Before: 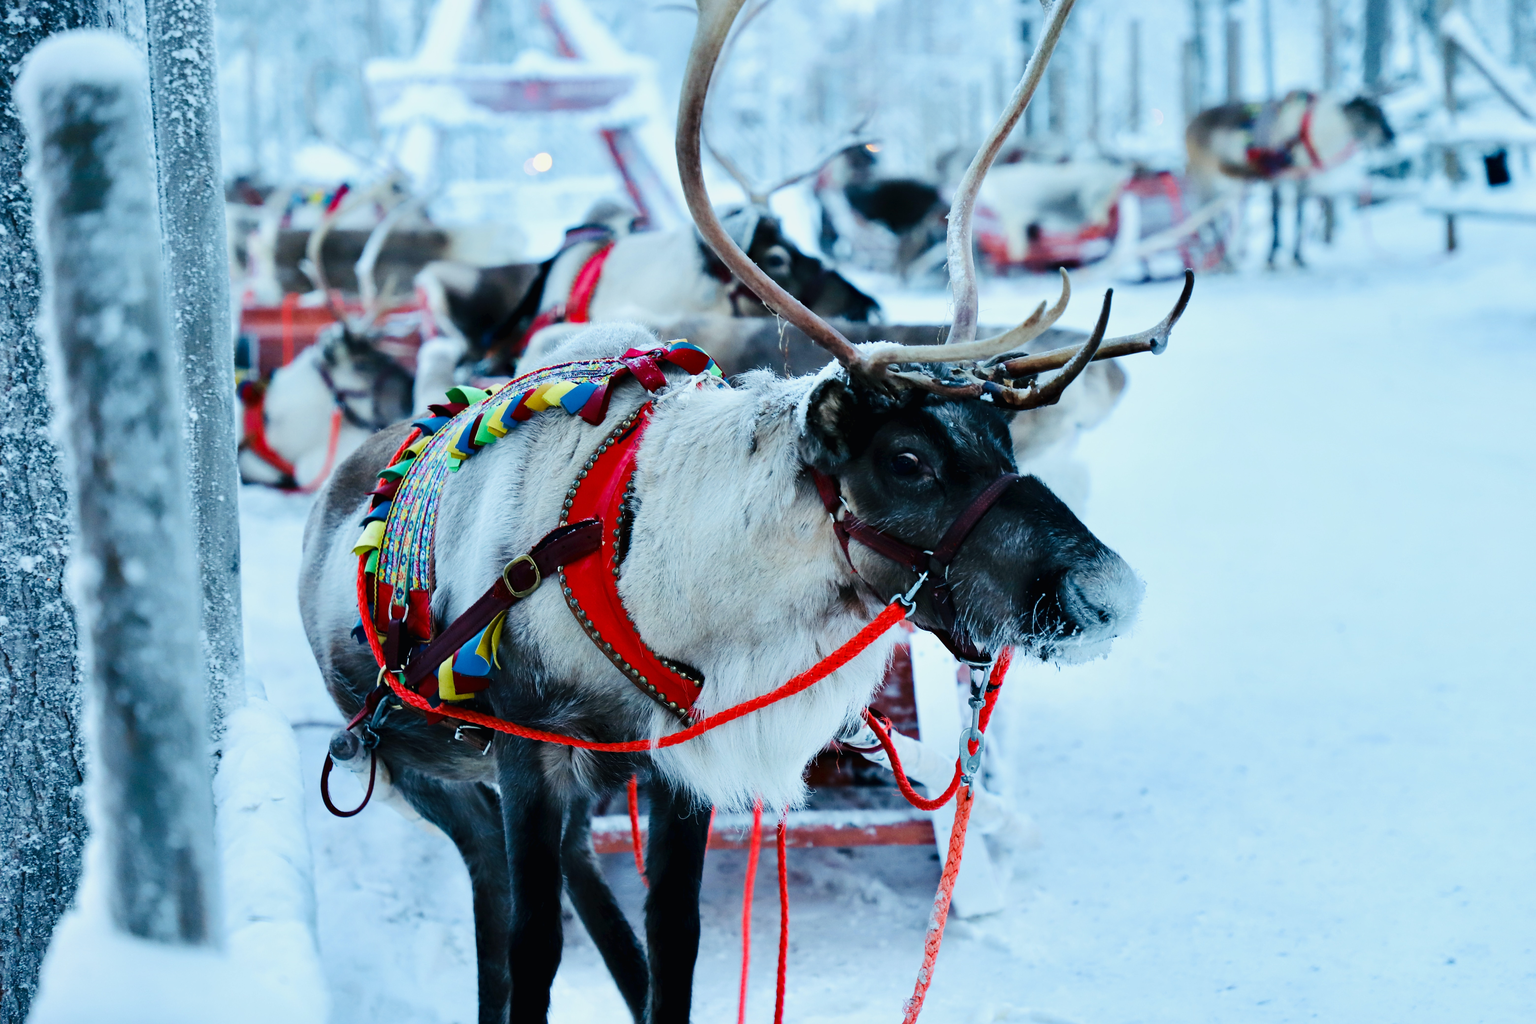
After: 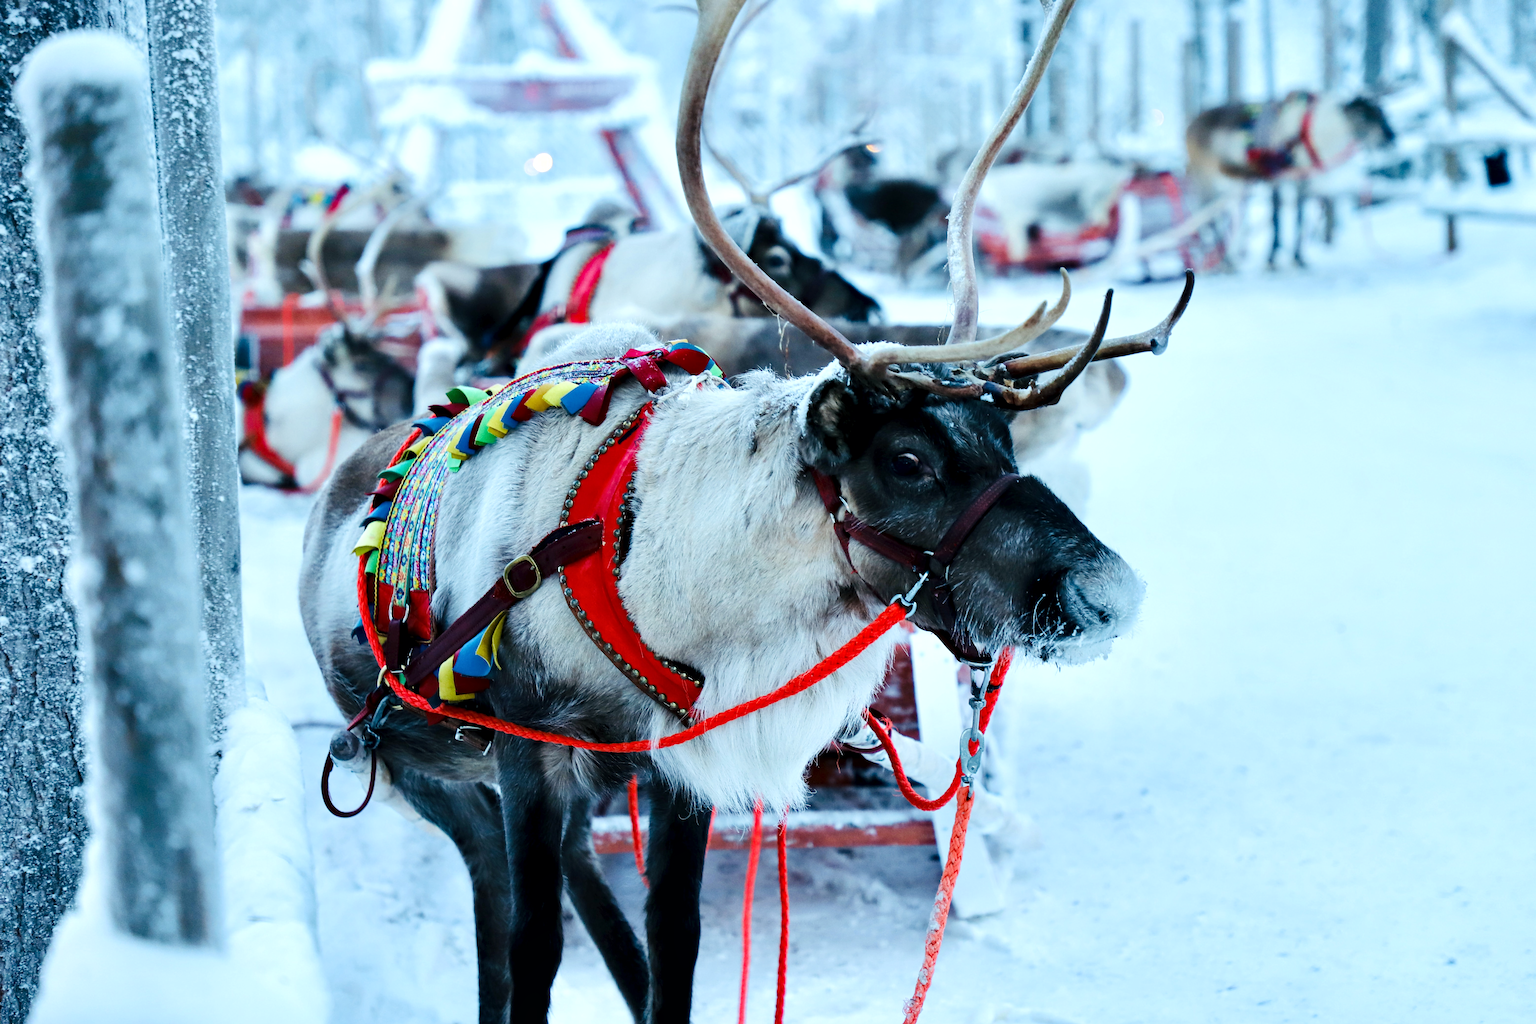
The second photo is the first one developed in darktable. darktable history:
local contrast: highlights 100%, shadows 100%, detail 119%, midtone range 0.2
exposure: exposure 0.202 EV, compensate highlight preservation false
